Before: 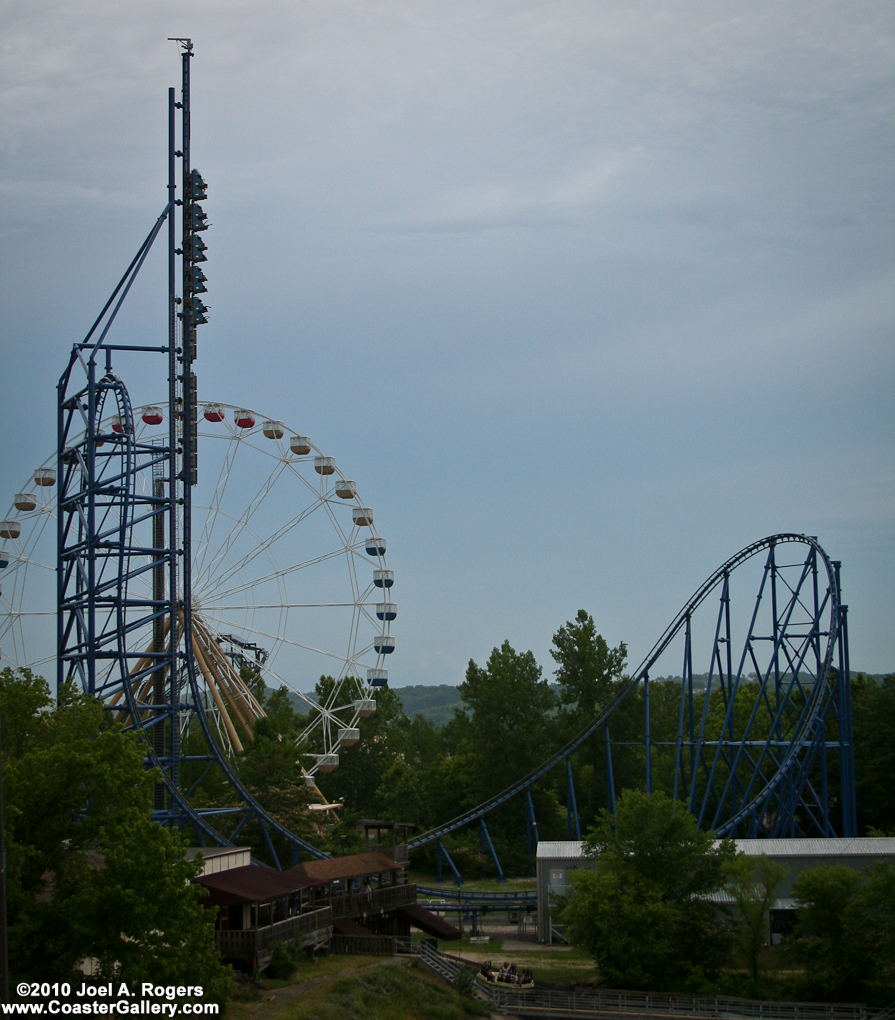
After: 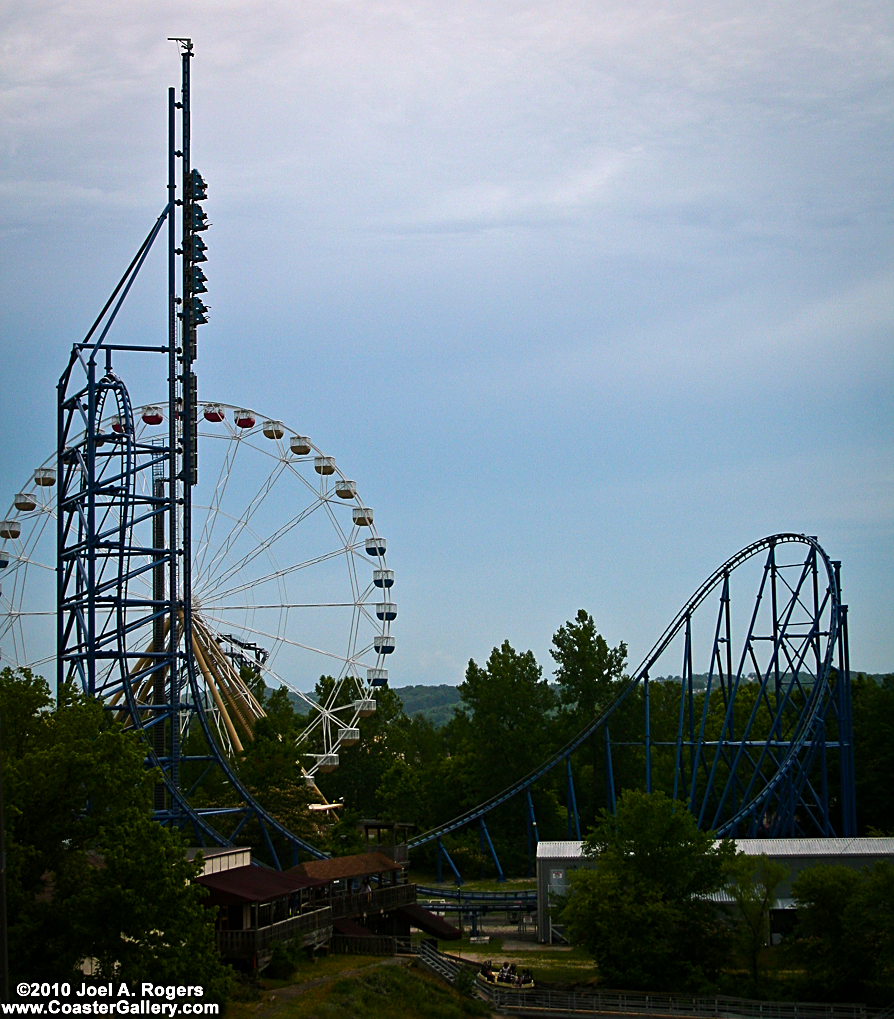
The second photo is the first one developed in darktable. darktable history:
color balance rgb: highlights gain › chroma 0.922%, highlights gain › hue 29.77°, linear chroma grading › shadows 16.276%, perceptual saturation grading › global saturation 25.218%, perceptual brilliance grading › highlights 18.221%, perceptual brilliance grading › mid-tones 31.812%, perceptual brilliance grading › shadows -31.596%, global vibrance 20%
crop: left 0.089%
sharpen: on, module defaults
